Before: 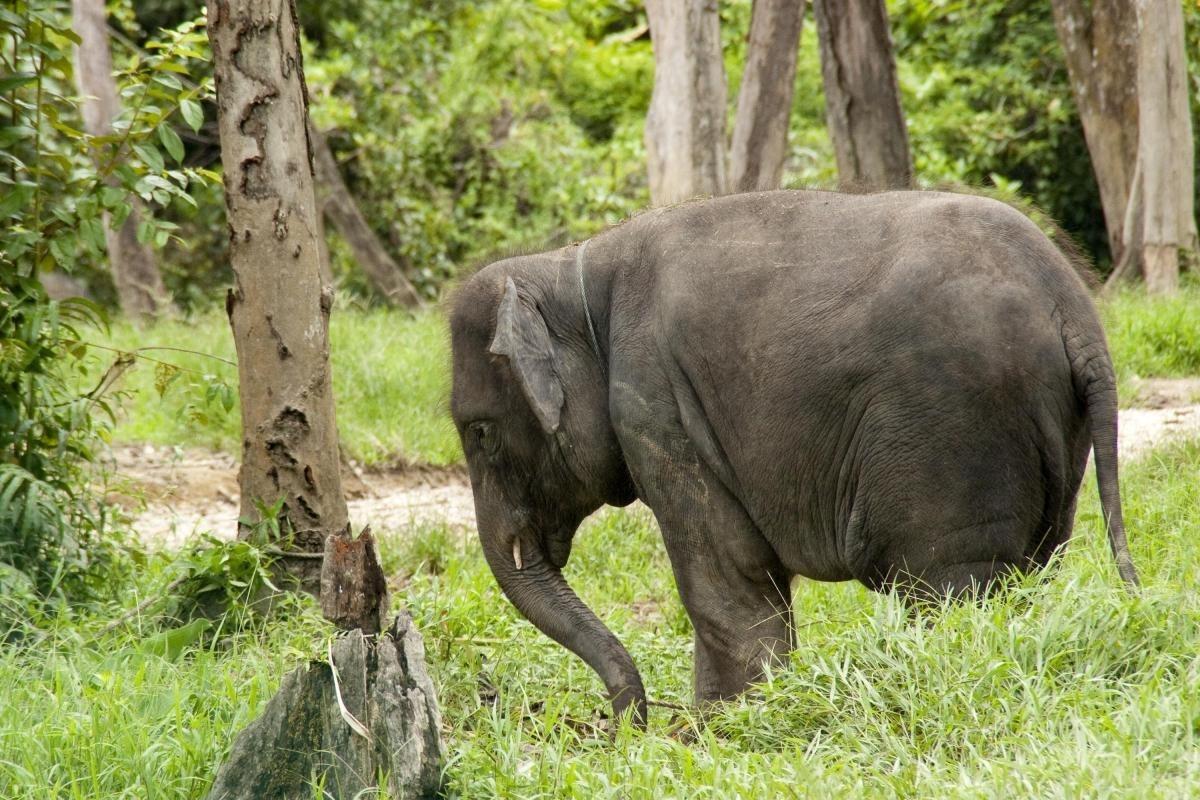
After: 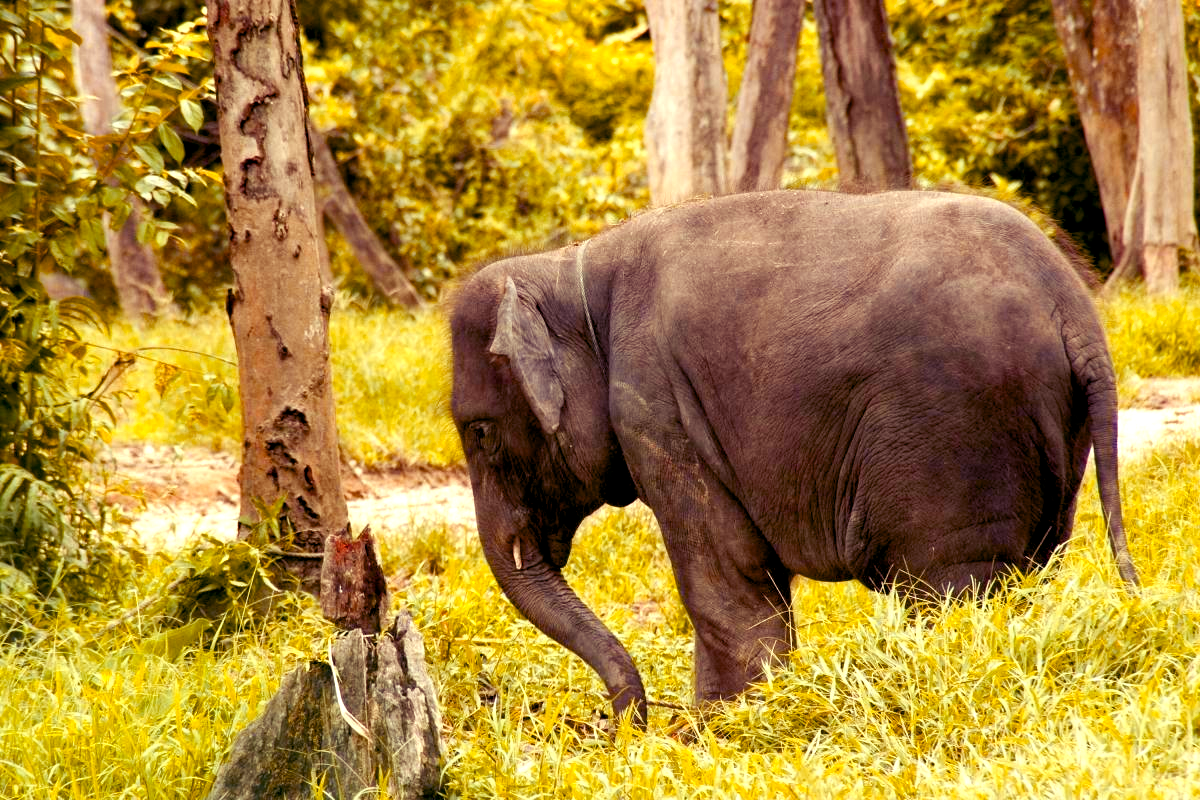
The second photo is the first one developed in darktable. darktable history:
color zones: curves: ch1 [(0.235, 0.558) (0.75, 0.5)]; ch2 [(0.25, 0.462) (0.749, 0.457)], mix 40.67%
color balance rgb: shadows lift › luminance -21.66%, shadows lift › chroma 8.98%, shadows lift › hue 283.37°, power › chroma 1.55%, power › hue 25.59°, highlights gain › luminance 6.08%, highlights gain › chroma 2.55%, highlights gain › hue 90°, global offset › luminance -0.87%, perceptual saturation grading › global saturation 27.49%, perceptual saturation grading › highlights -28.39%, perceptual saturation grading › mid-tones 15.22%, perceptual saturation grading › shadows 33.98%, perceptual brilliance grading › highlights 10%, perceptual brilliance grading › mid-tones 5%
